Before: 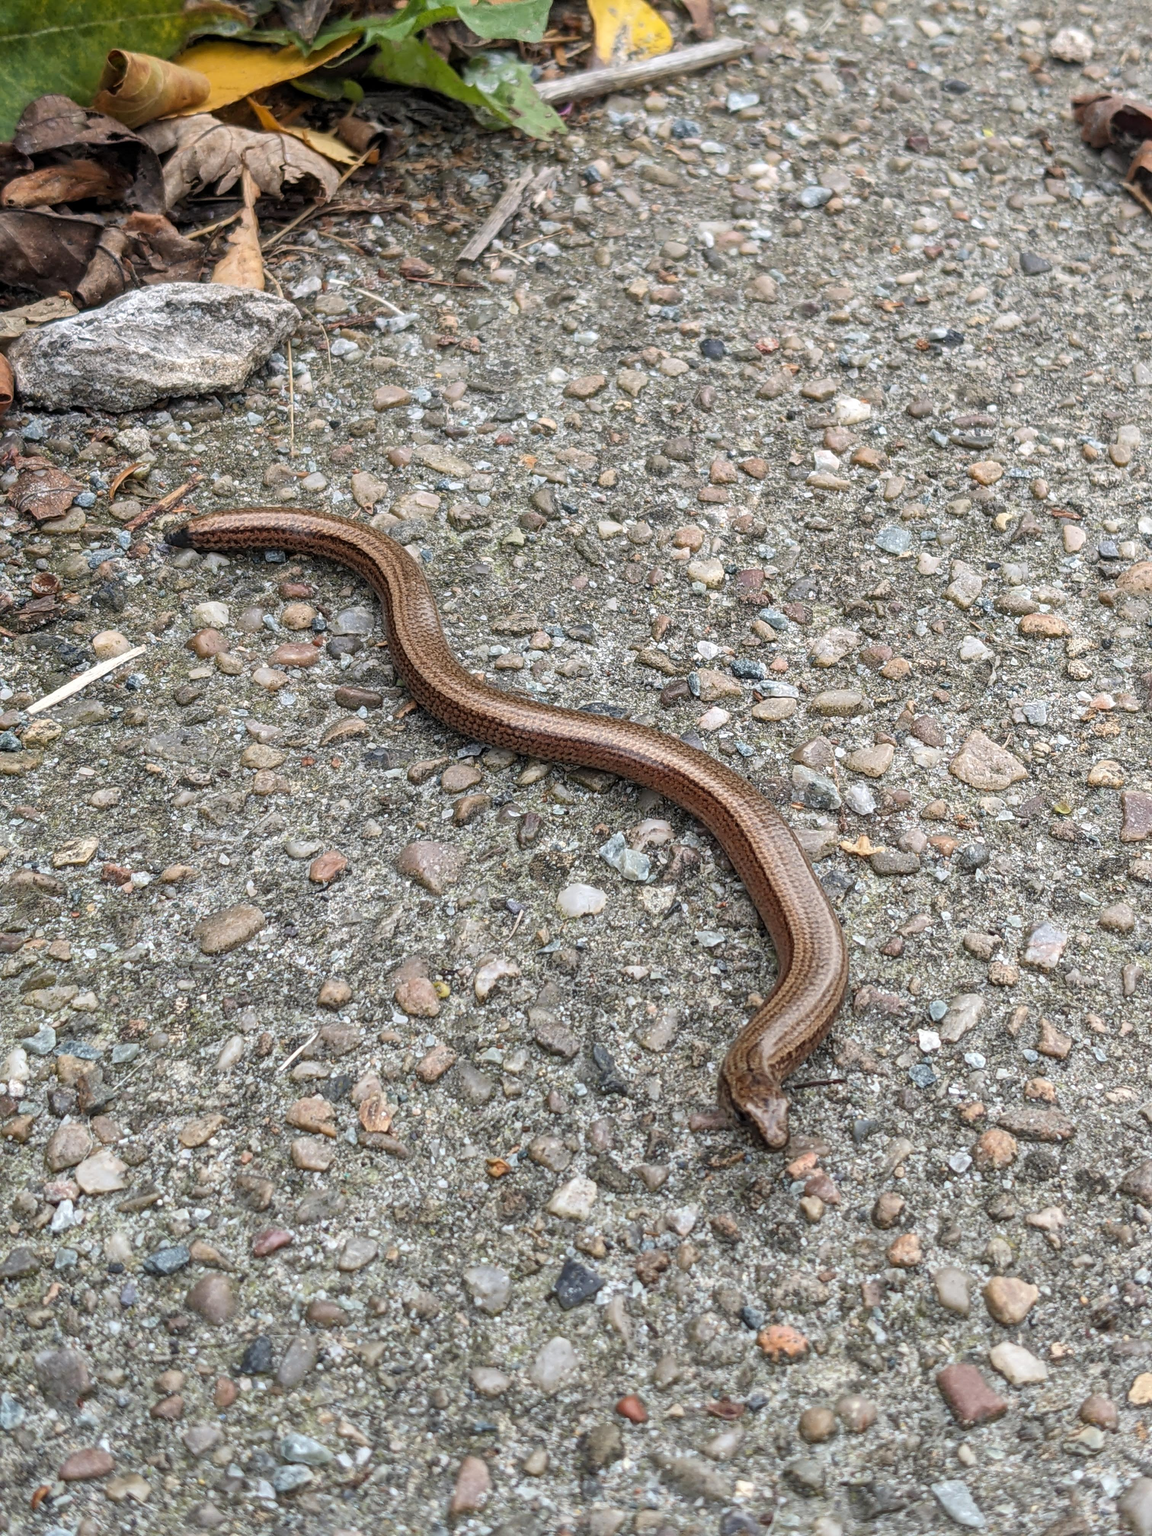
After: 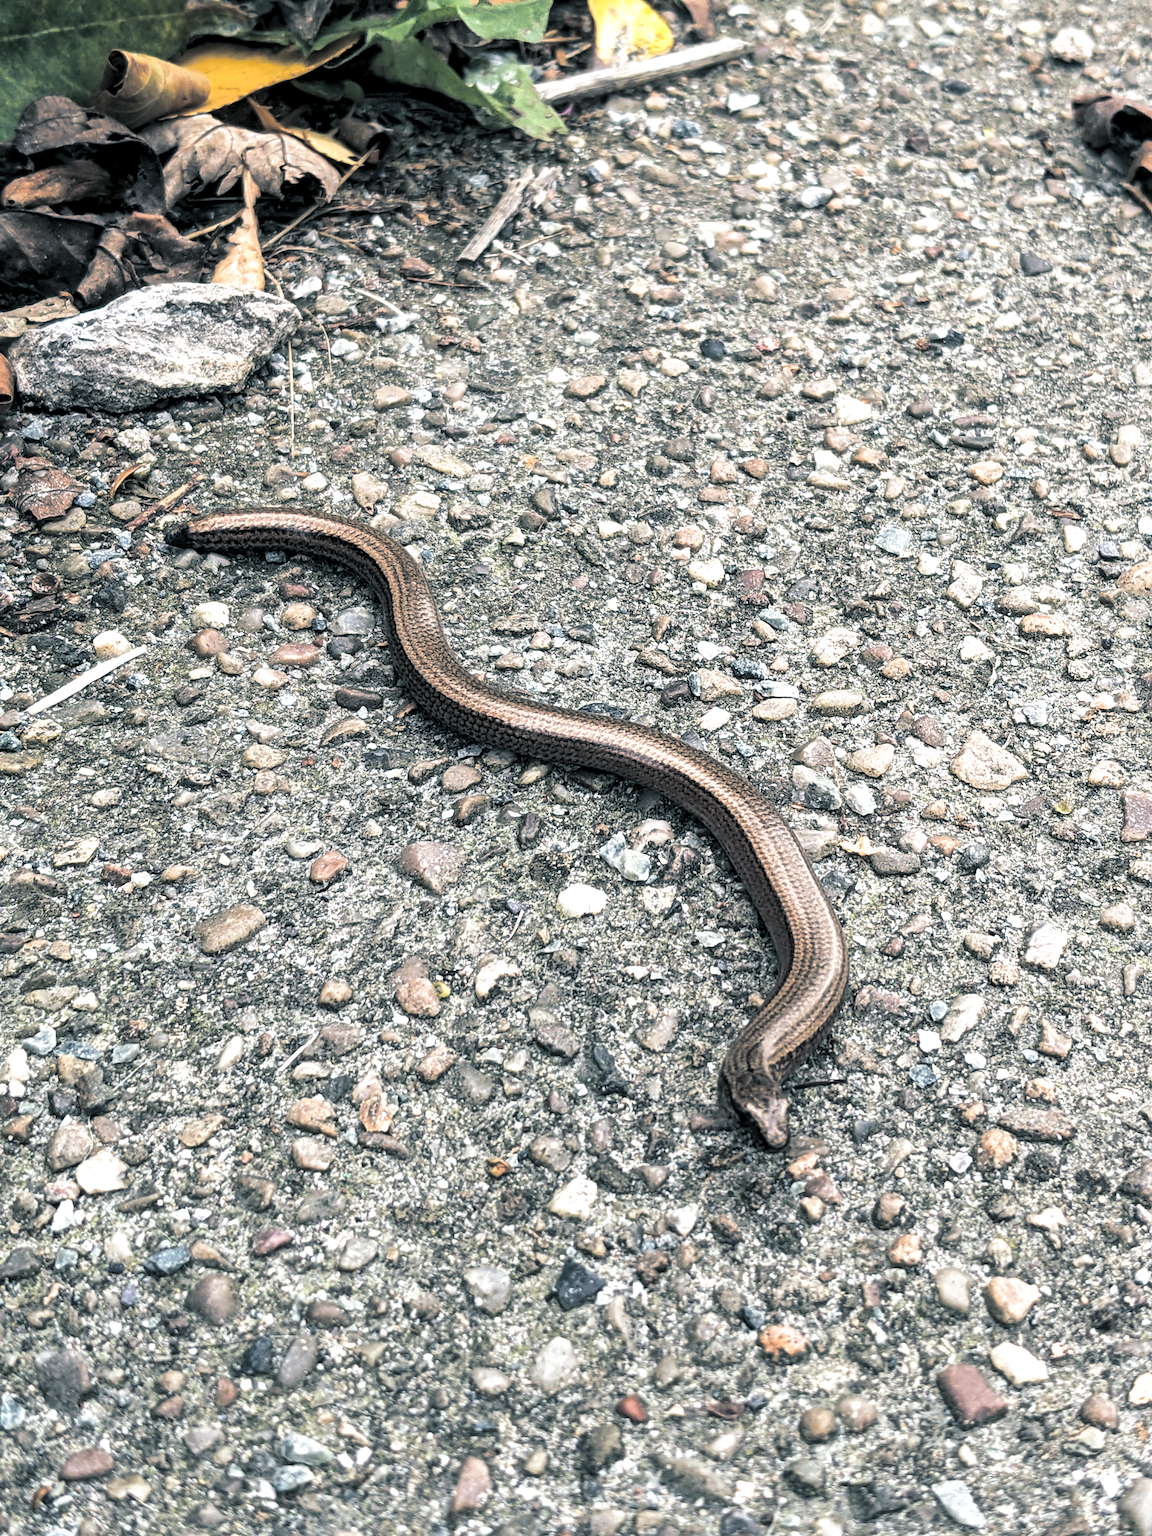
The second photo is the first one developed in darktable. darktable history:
split-toning: shadows › hue 205.2°, shadows › saturation 0.29, highlights › hue 50.4°, highlights › saturation 0.38, balance -49.9
exposure: black level correction 0, exposure 0.7 EV, compensate exposure bias true, compensate highlight preservation false
levels: levels [0.116, 0.574, 1]
